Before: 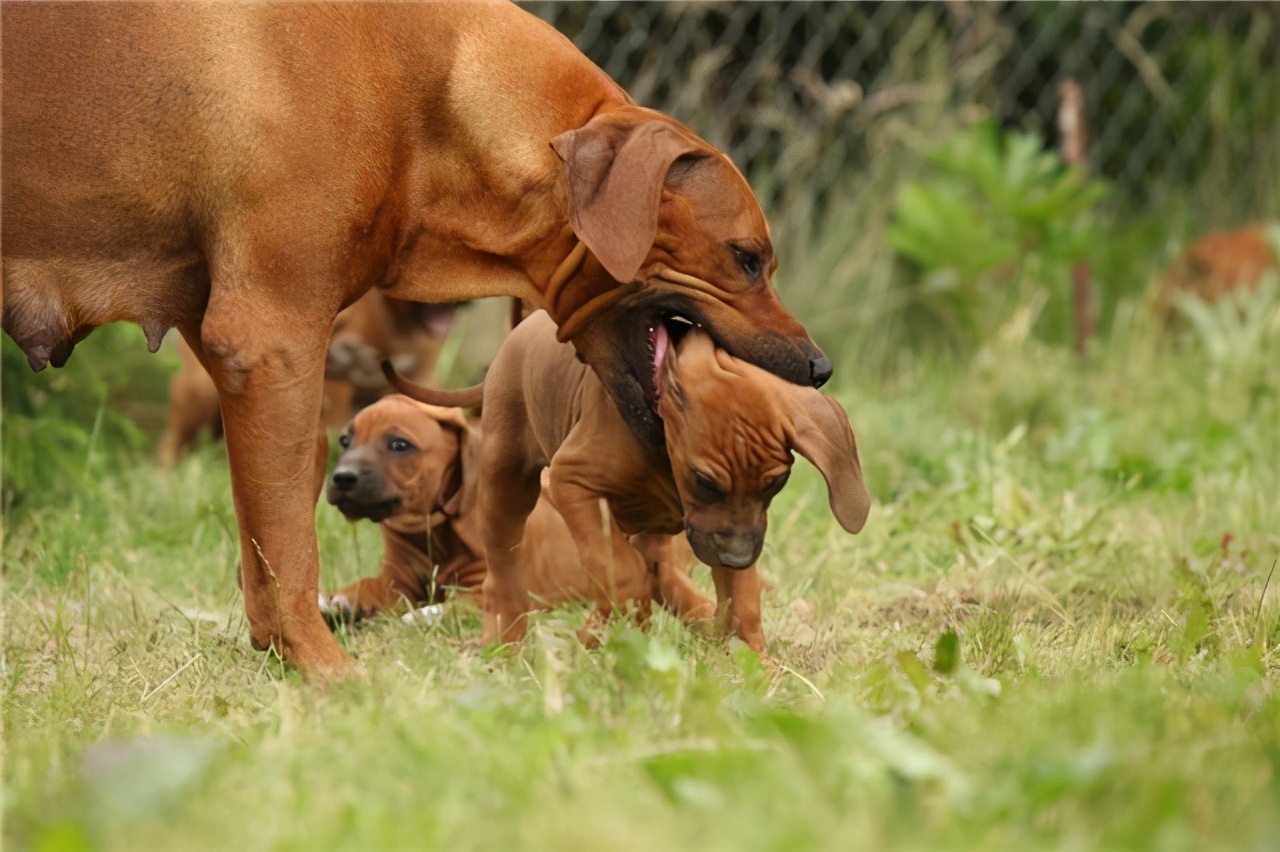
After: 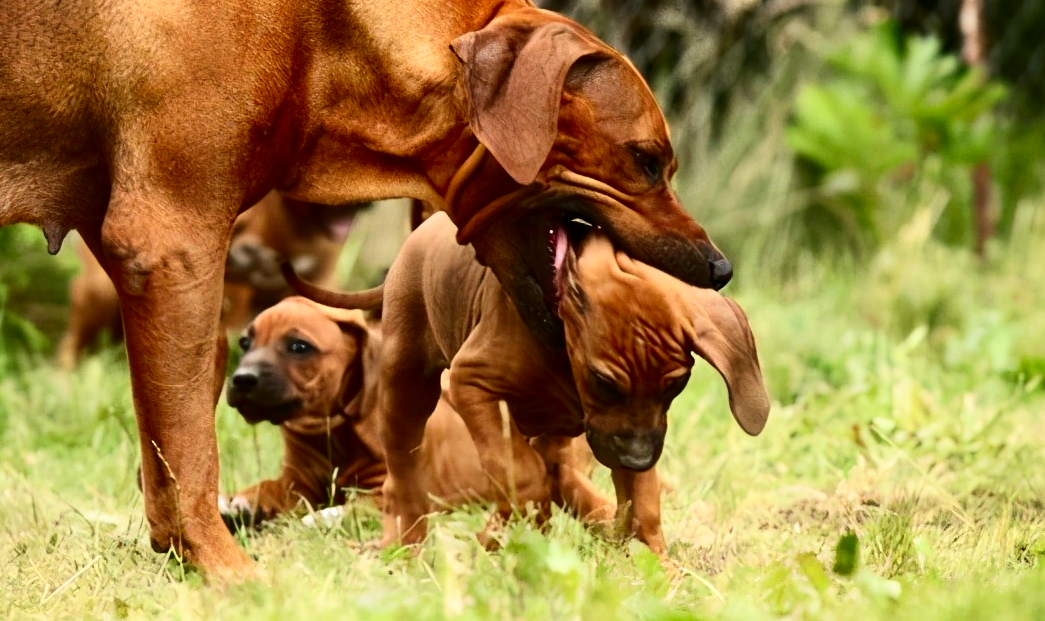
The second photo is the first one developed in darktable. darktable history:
exposure: exposure 0.295 EV, compensate exposure bias true, compensate highlight preservation false
crop: left 7.867%, top 11.572%, right 10.415%, bottom 15.466%
contrast brightness saturation: contrast 0.338, brightness -0.068, saturation 0.171
